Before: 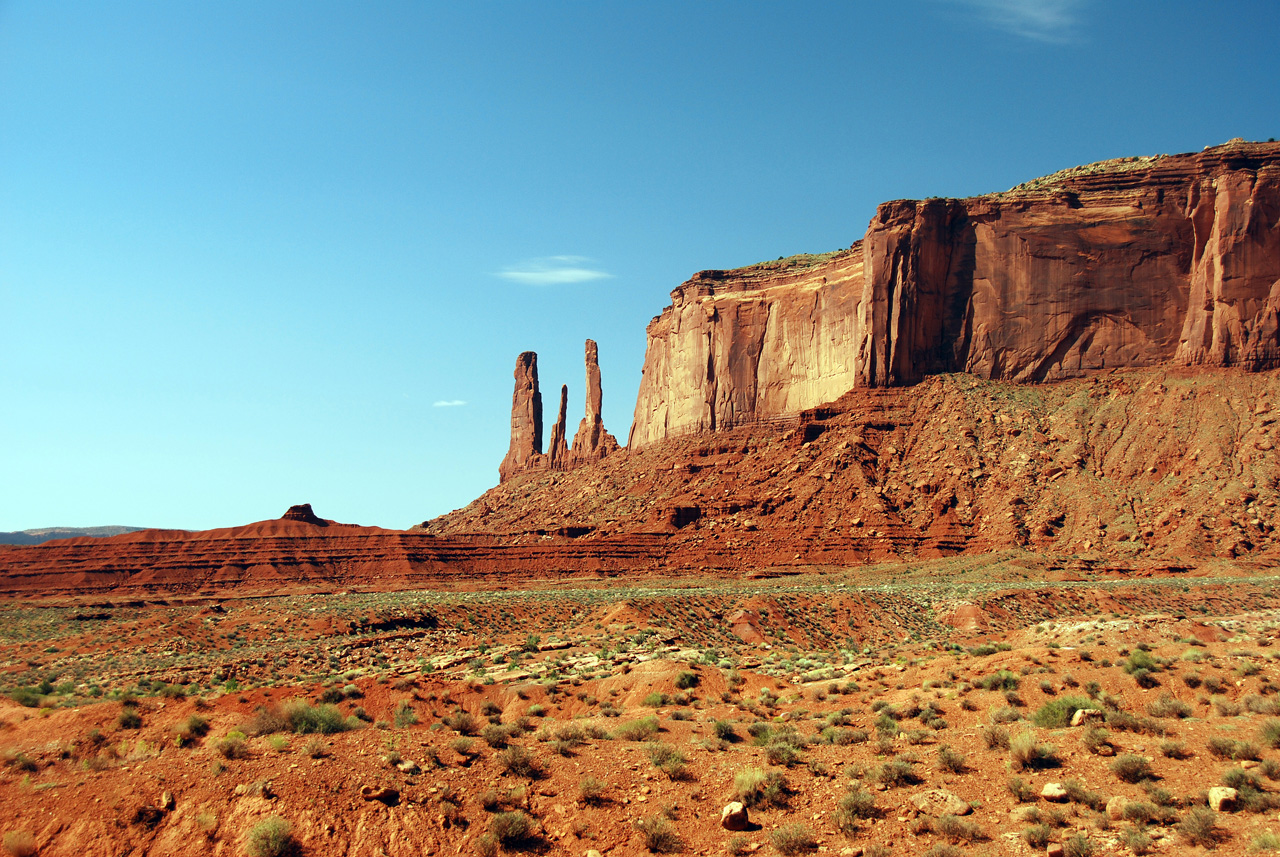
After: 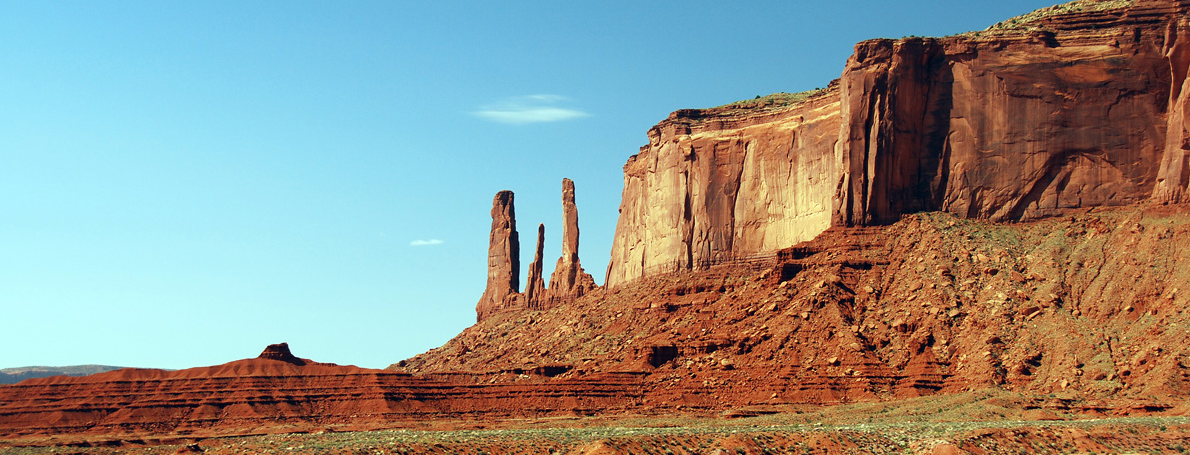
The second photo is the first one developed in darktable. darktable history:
crop: left 1.838%, top 18.835%, right 5.12%, bottom 28.052%
